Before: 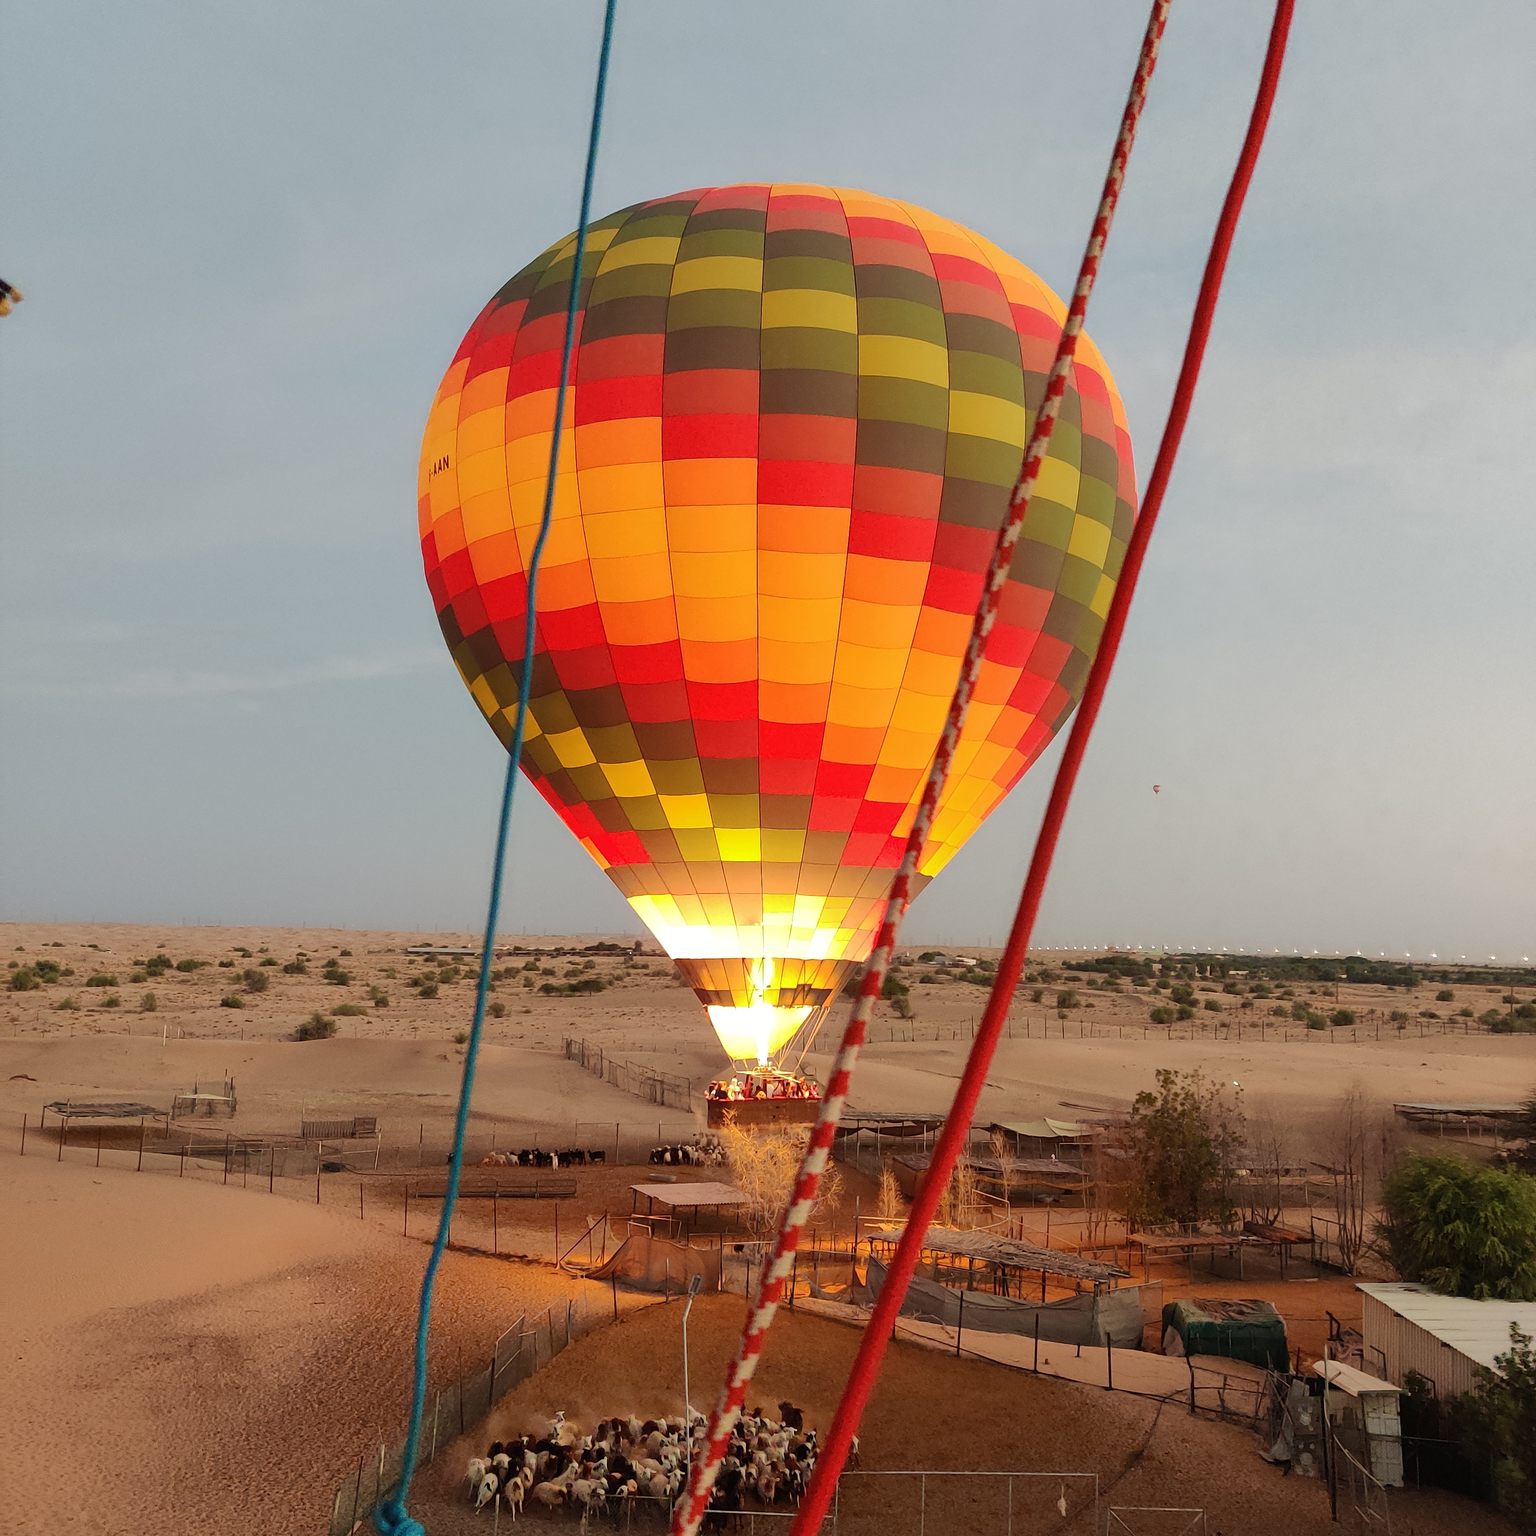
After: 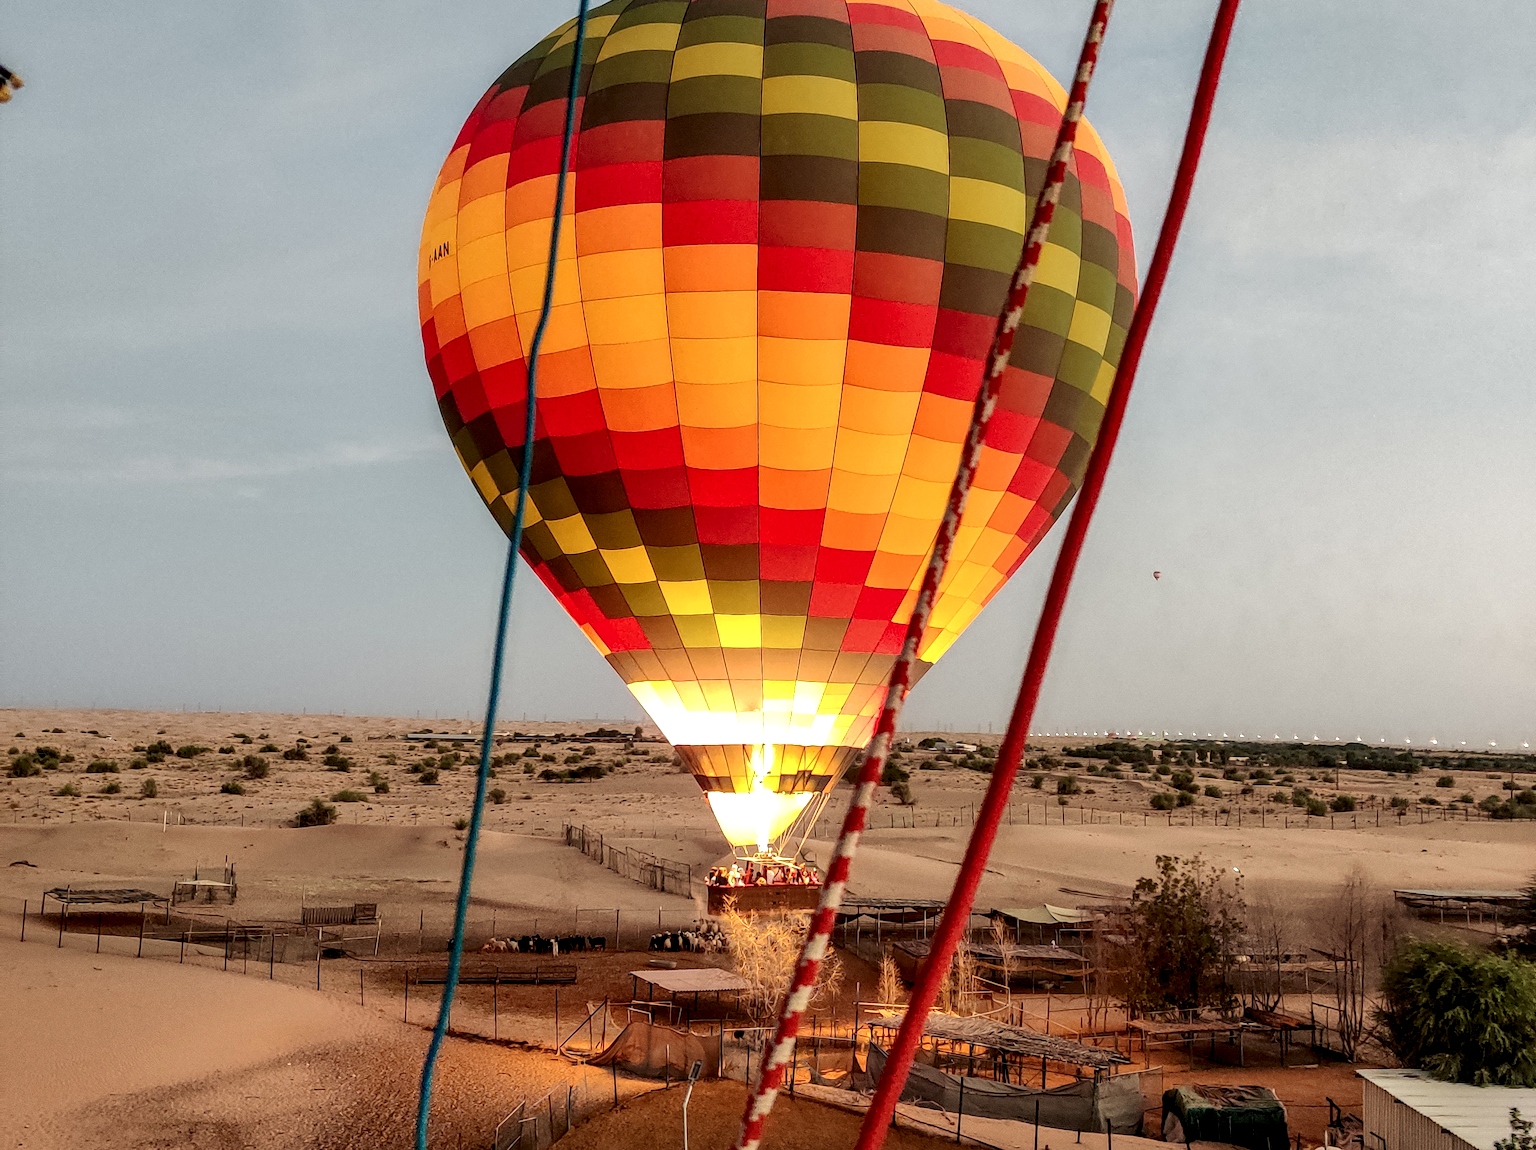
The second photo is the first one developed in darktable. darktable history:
crop: top 13.943%, bottom 11.148%
local contrast: highlights 5%, shadows 1%, detail 181%
